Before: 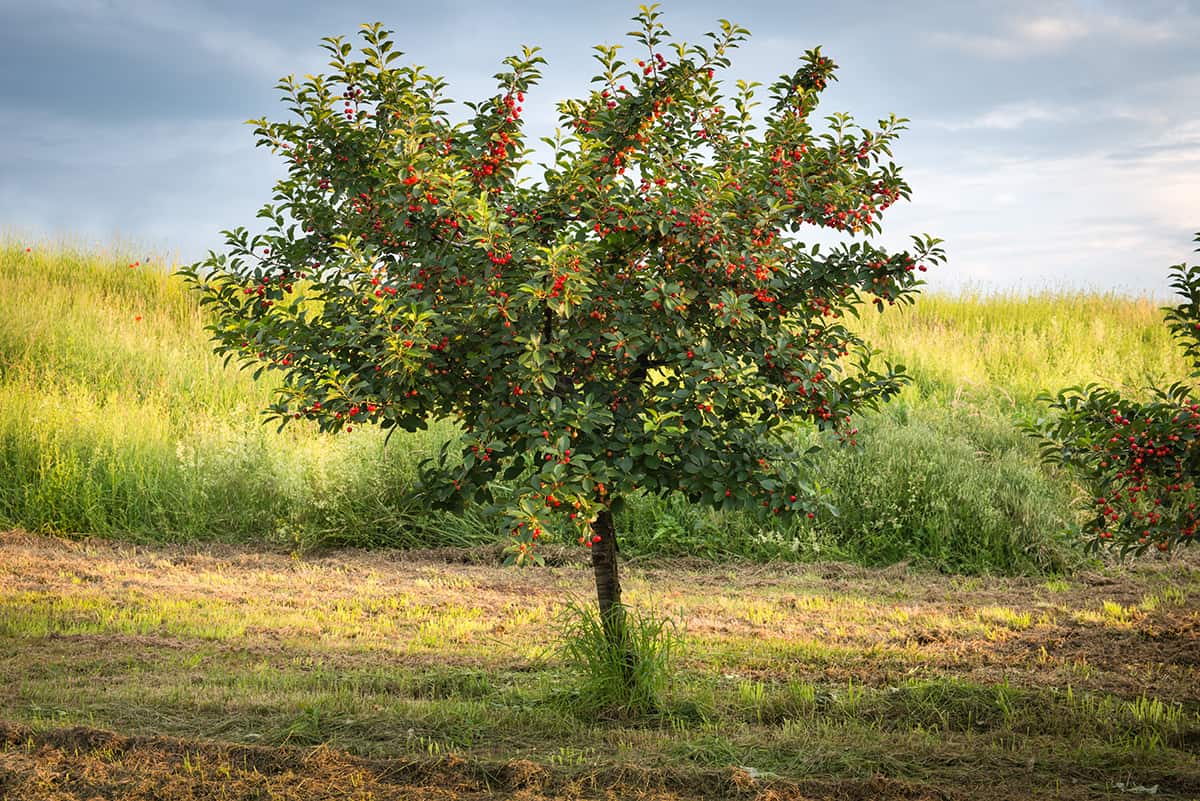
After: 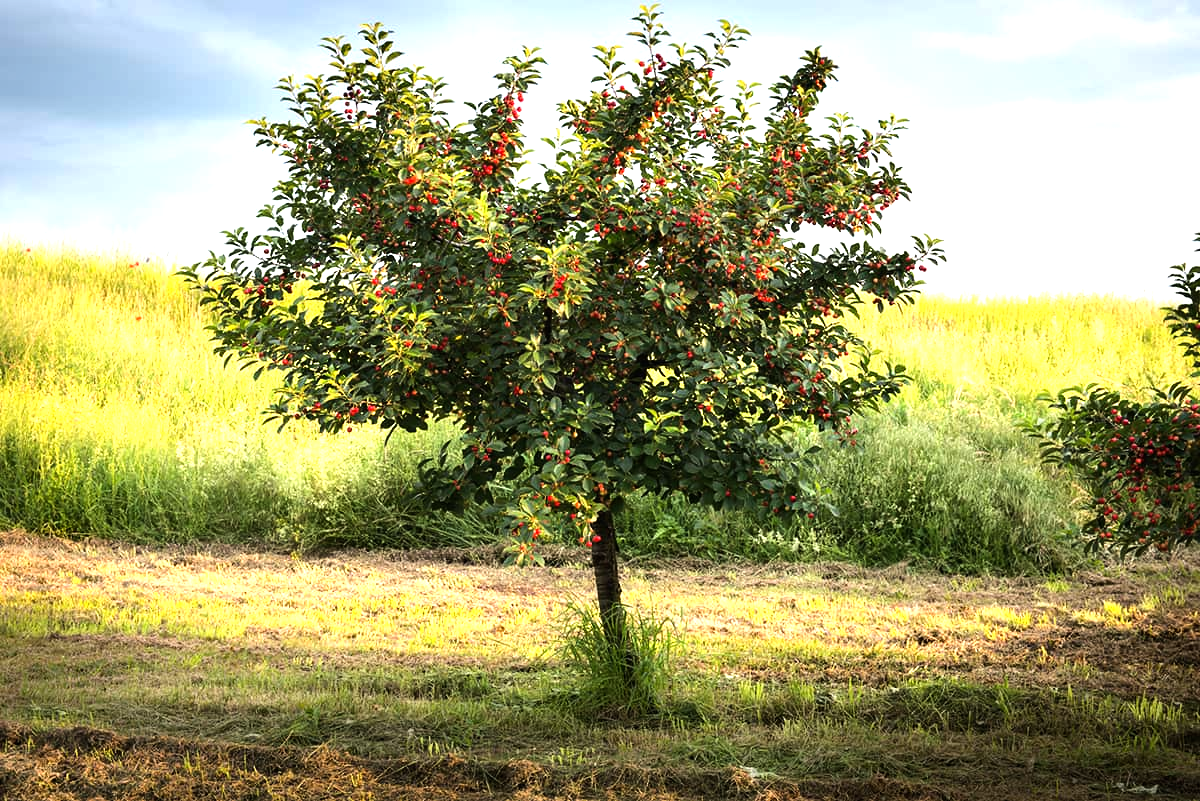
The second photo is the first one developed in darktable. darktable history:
tone equalizer: -8 EV -1.1 EV, -7 EV -0.981 EV, -6 EV -0.832 EV, -5 EV -0.613 EV, -3 EV 0.591 EV, -2 EV 0.886 EV, -1 EV 0.988 EV, +0 EV 1.08 EV, smoothing diameter 2.06%, edges refinement/feathering 21.76, mask exposure compensation -1.57 EV, filter diffusion 5
